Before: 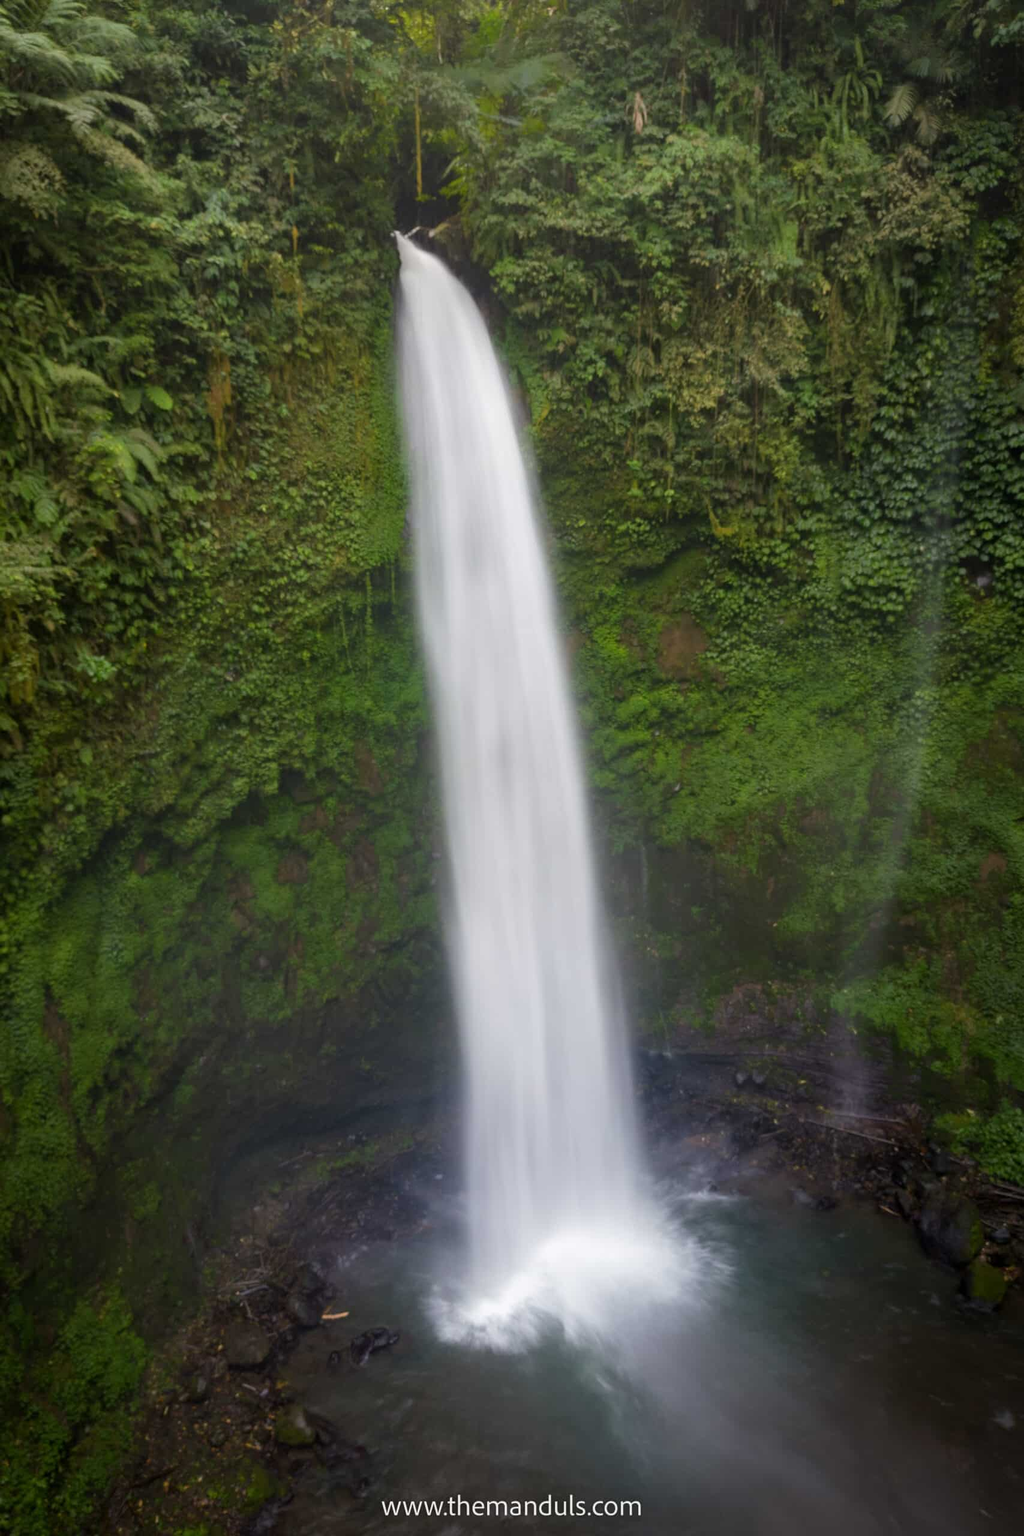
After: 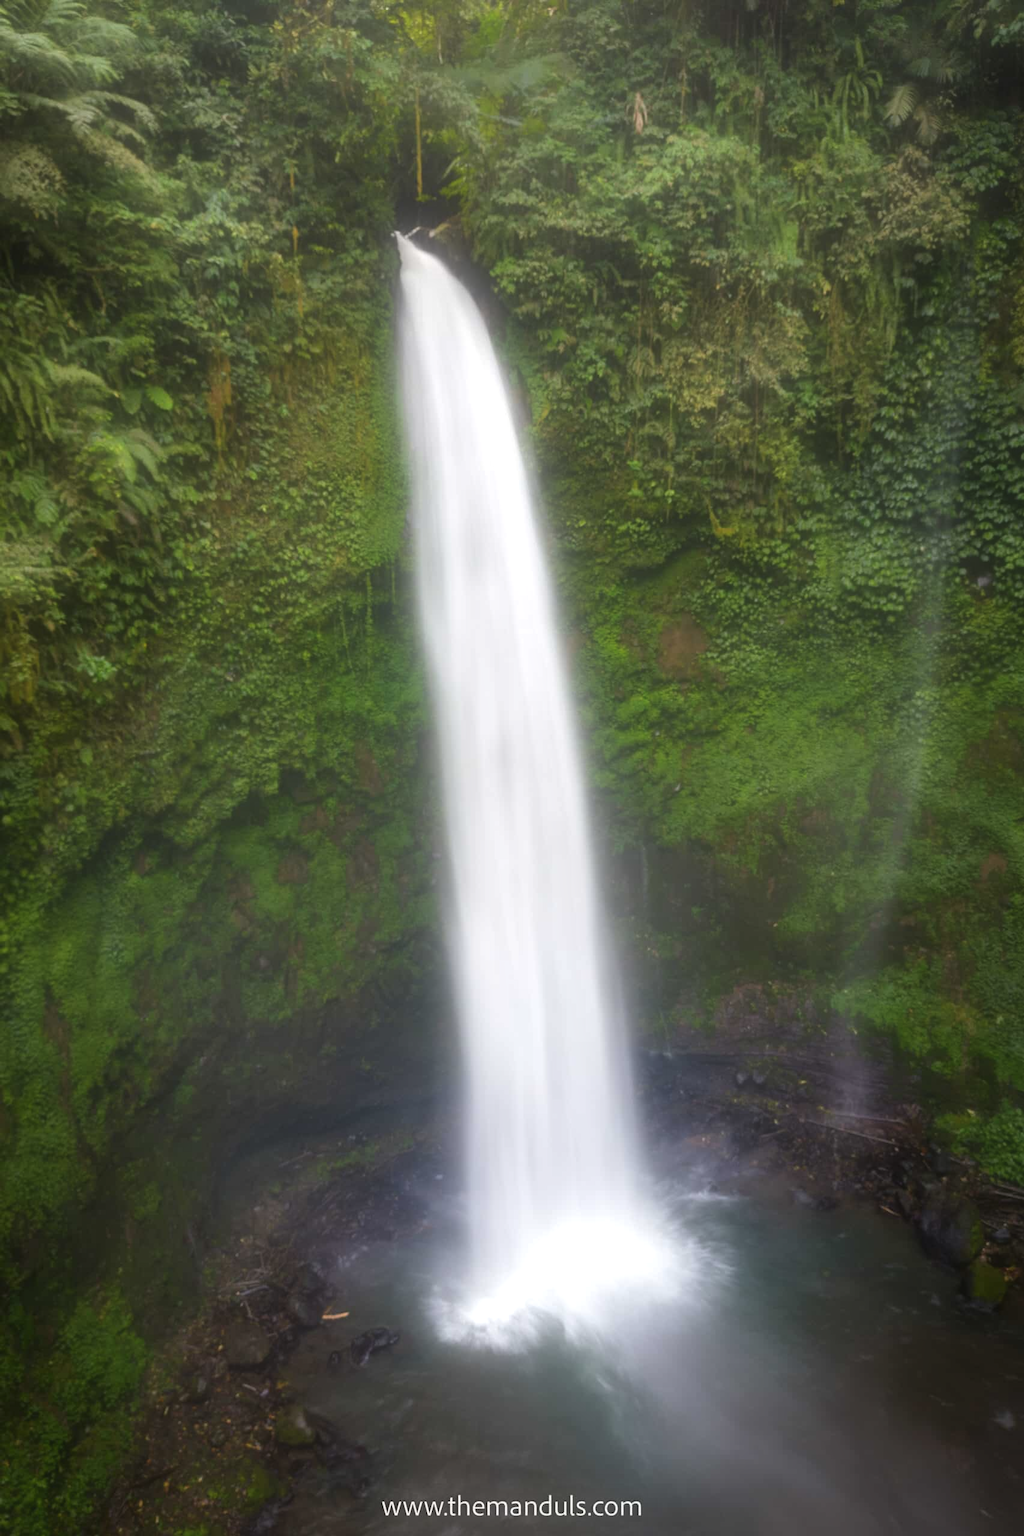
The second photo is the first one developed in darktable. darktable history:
contrast brightness saturation: contrast -0.02, brightness -0.01, saturation 0.03
soften: size 60.24%, saturation 65.46%, brightness 0.506 EV, mix 25.7%
exposure: black level correction 0, exposure 0.5 EV, compensate highlight preservation false
